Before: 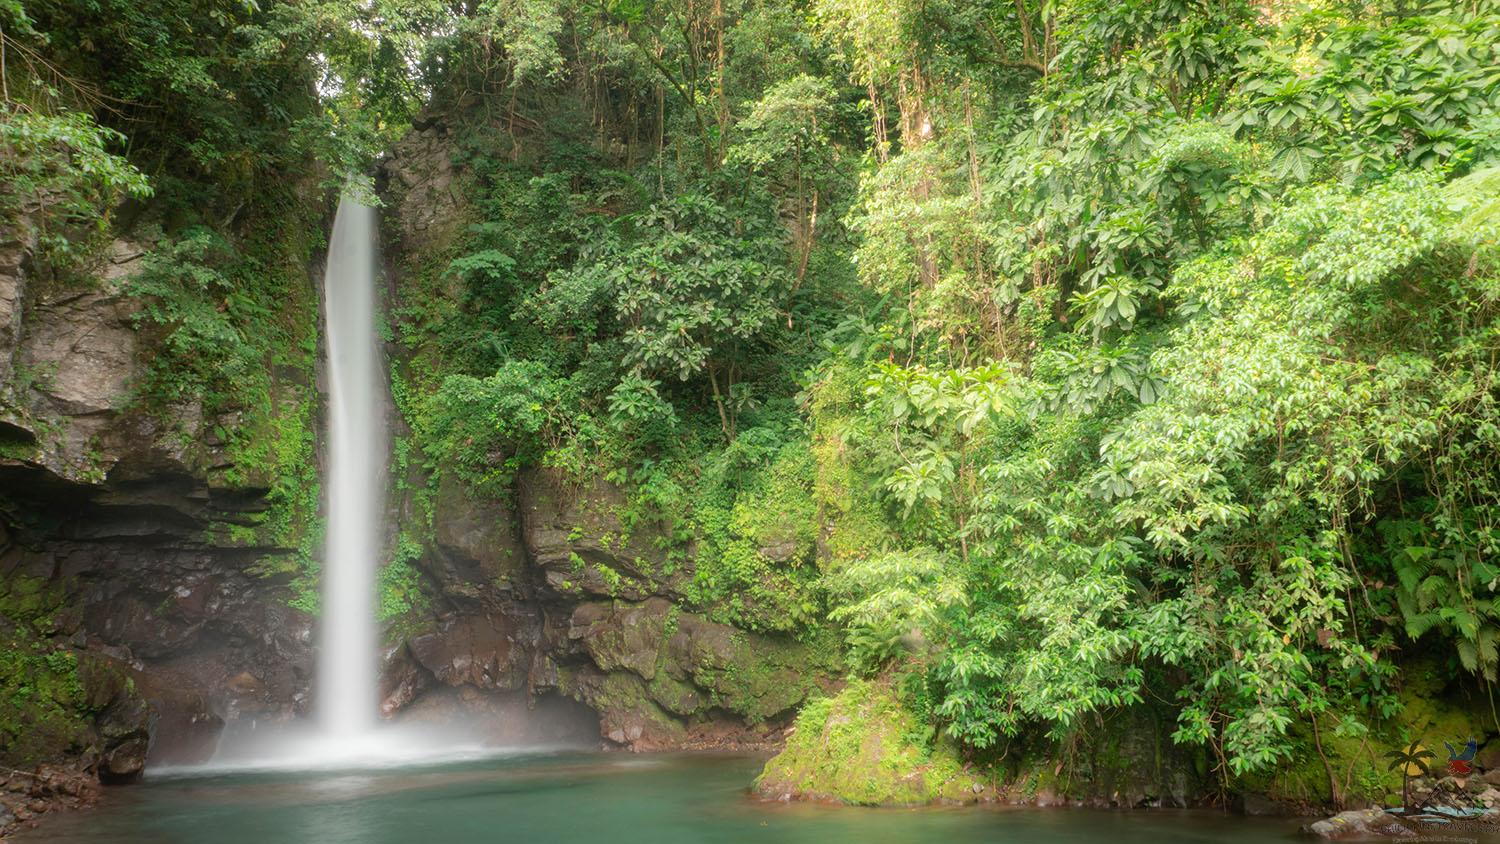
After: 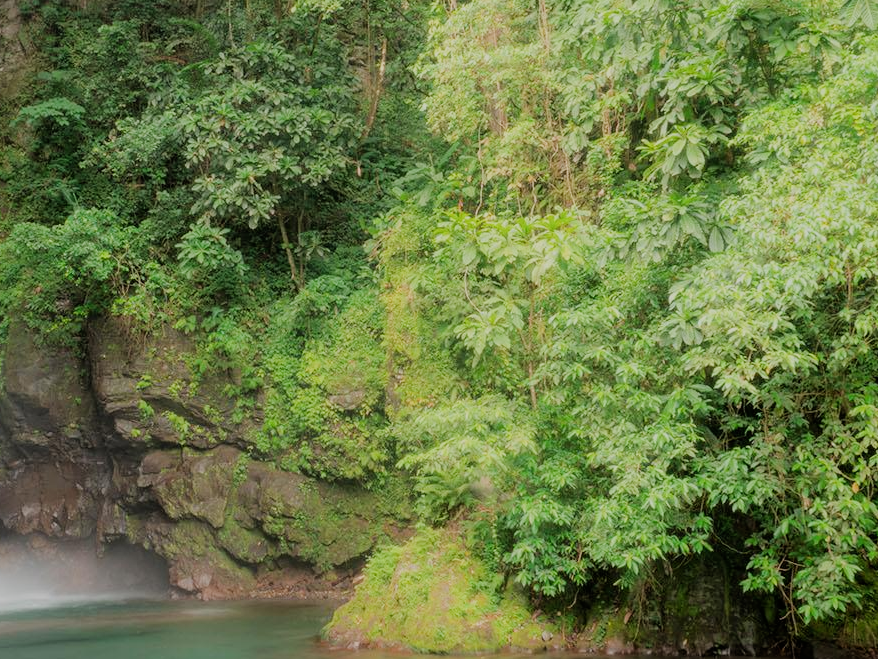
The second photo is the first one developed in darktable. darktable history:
filmic rgb: black relative exposure -6.92 EV, white relative exposure 5.66 EV, hardness 2.85
crop and rotate: left 28.741%, top 18.025%, right 12.704%, bottom 3.808%
